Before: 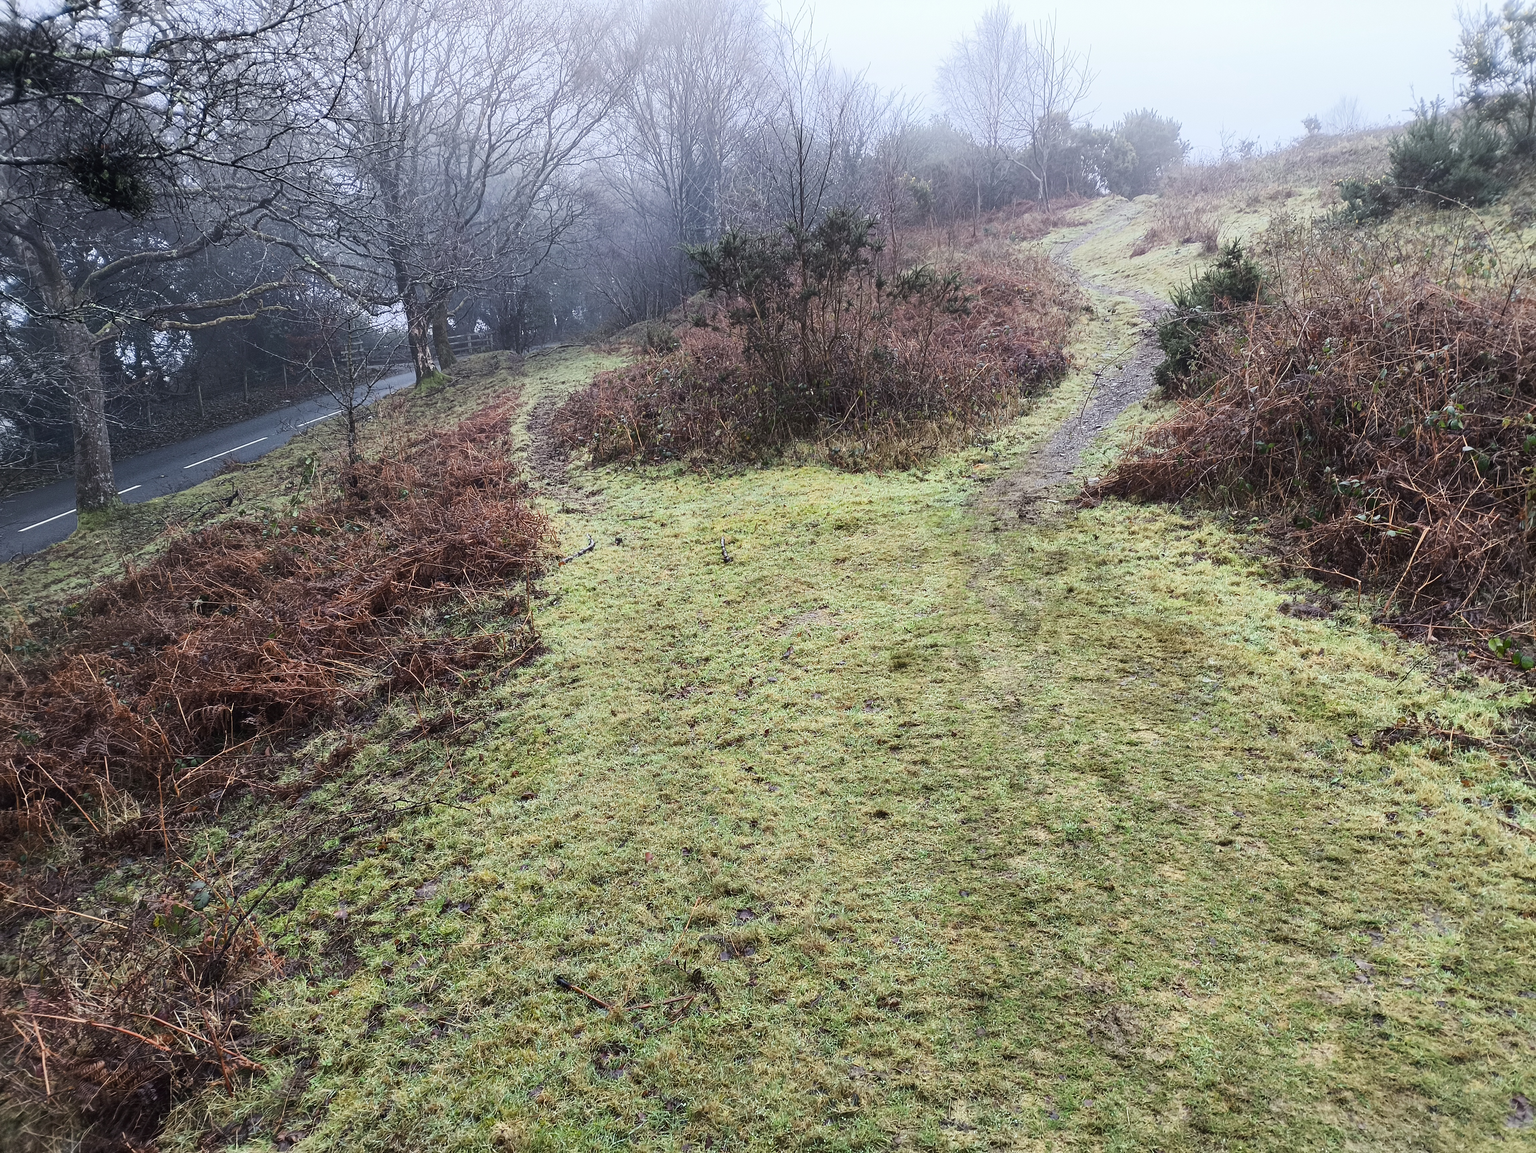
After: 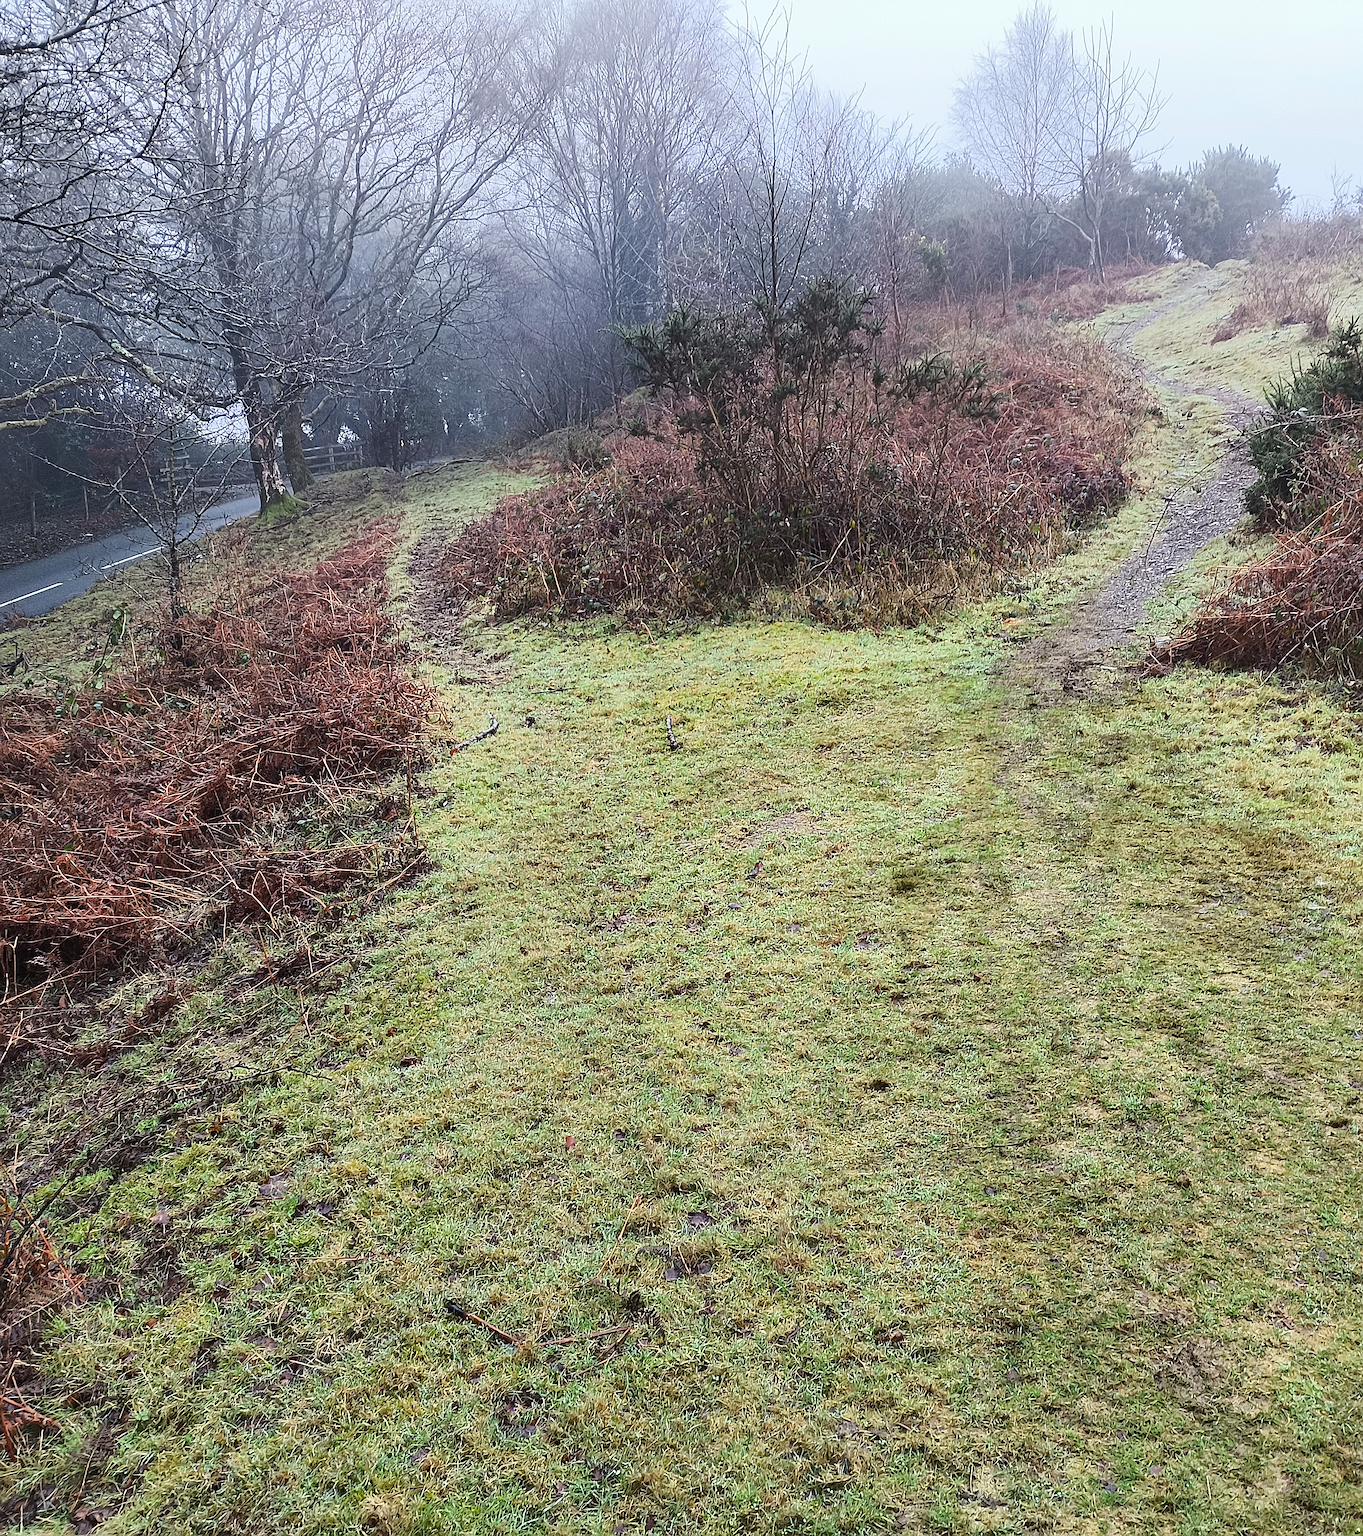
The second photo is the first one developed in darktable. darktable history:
crop and rotate: left 14.385%, right 18.948%
shadows and highlights: radius 125.46, shadows 30.51, highlights -30.51, low approximation 0.01, soften with gaussian
sharpen: amount 0.55
